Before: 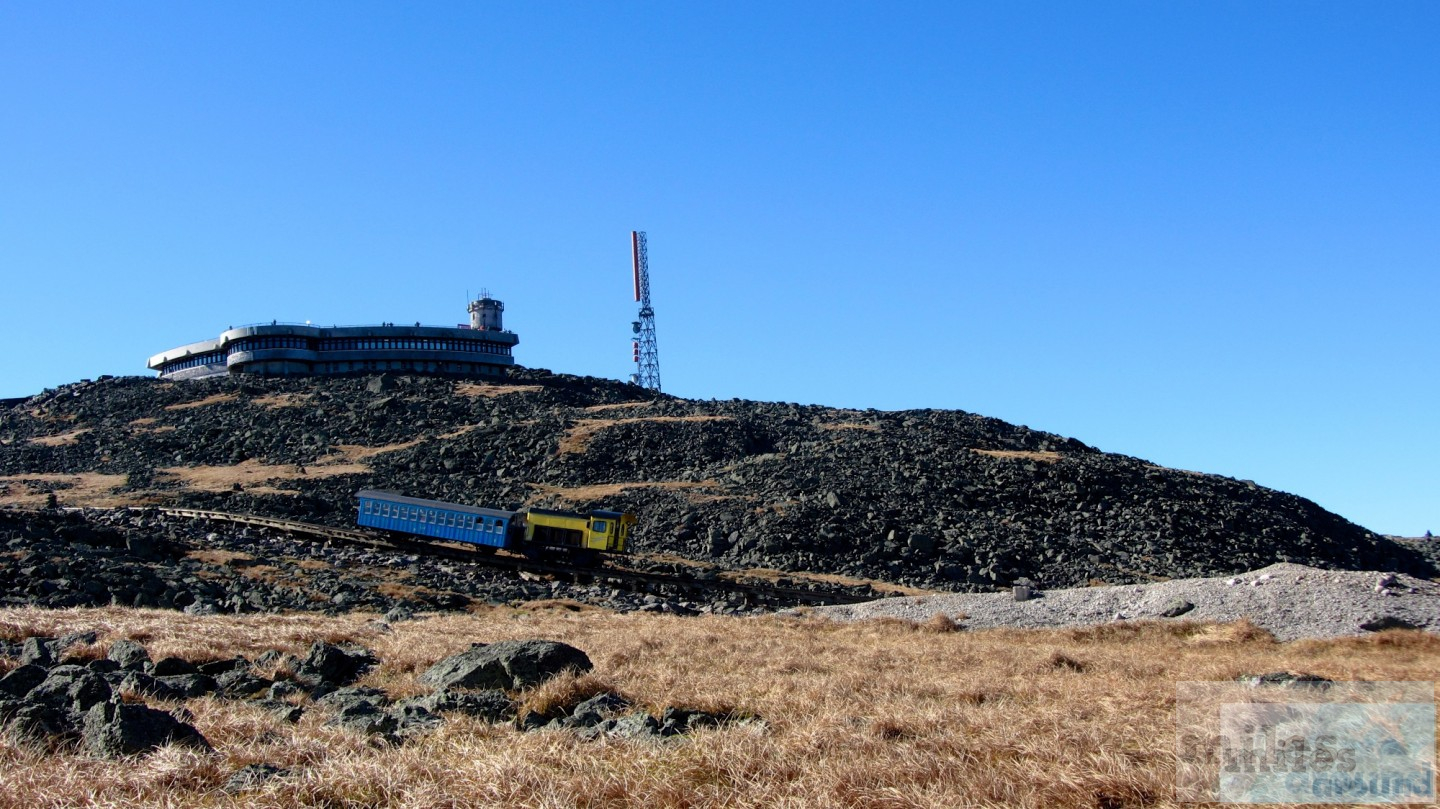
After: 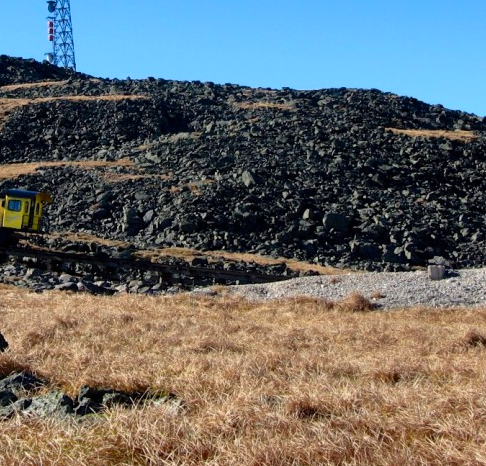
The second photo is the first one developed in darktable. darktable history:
contrast brightness saturation: contrast 0.044, saturation 0.151
shadows and highlights: soften with gaussian
crop: left 40.679%, top 39.687%, right 25.565%, bottom 2.694%
